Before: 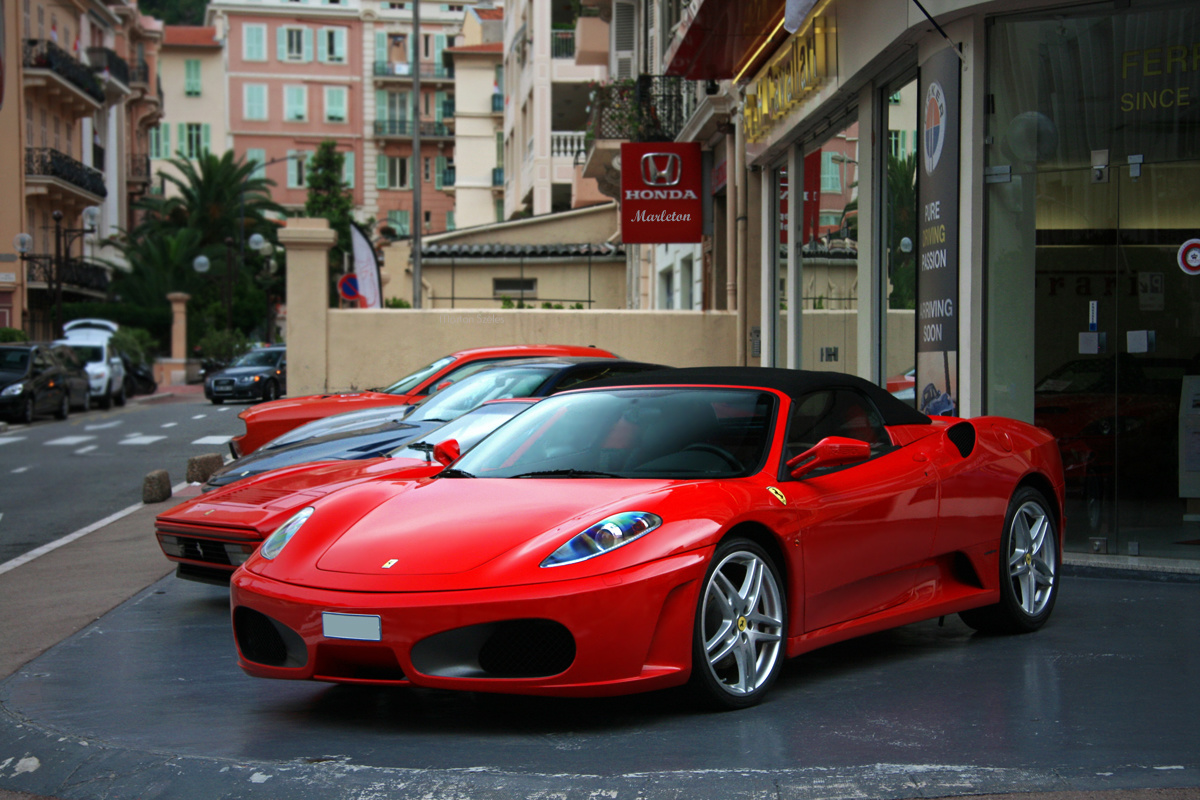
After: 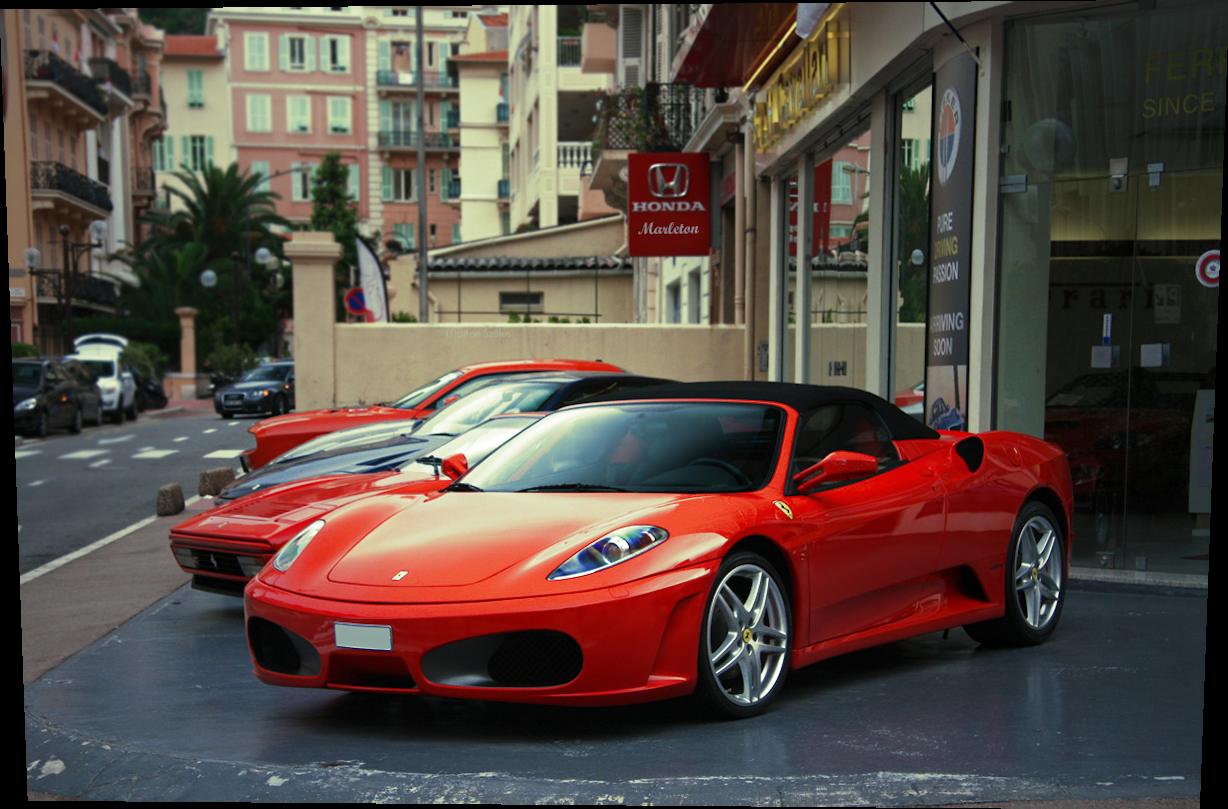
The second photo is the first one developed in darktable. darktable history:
rotate and perspective: lens shift (vertical) 0.048, lens shift (horizontal) -0.024, automatic cropping off
shadows and highlights: shadows 62.66, white point adjustment 0.37, highlights -34.44, compress 83.82%
exposure: compensate highlight preservation false
split-toning: shadows › hue 290.82°, shadows › saturation 0.34, highlights › saturation 0.38, balance 0, compress 50%
